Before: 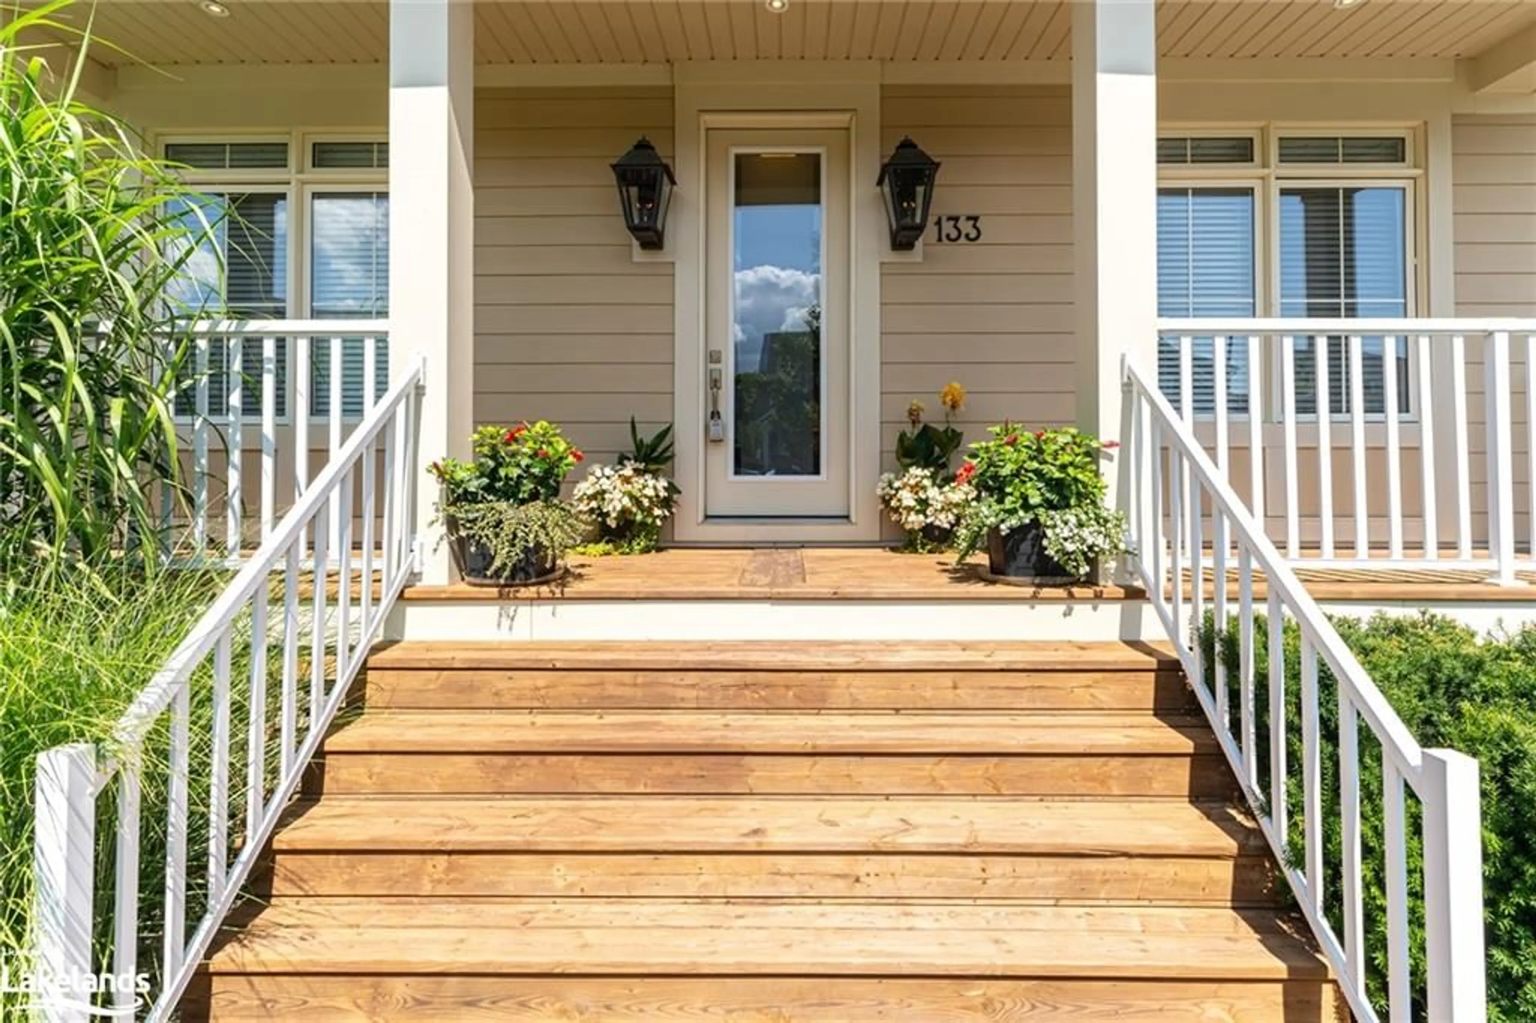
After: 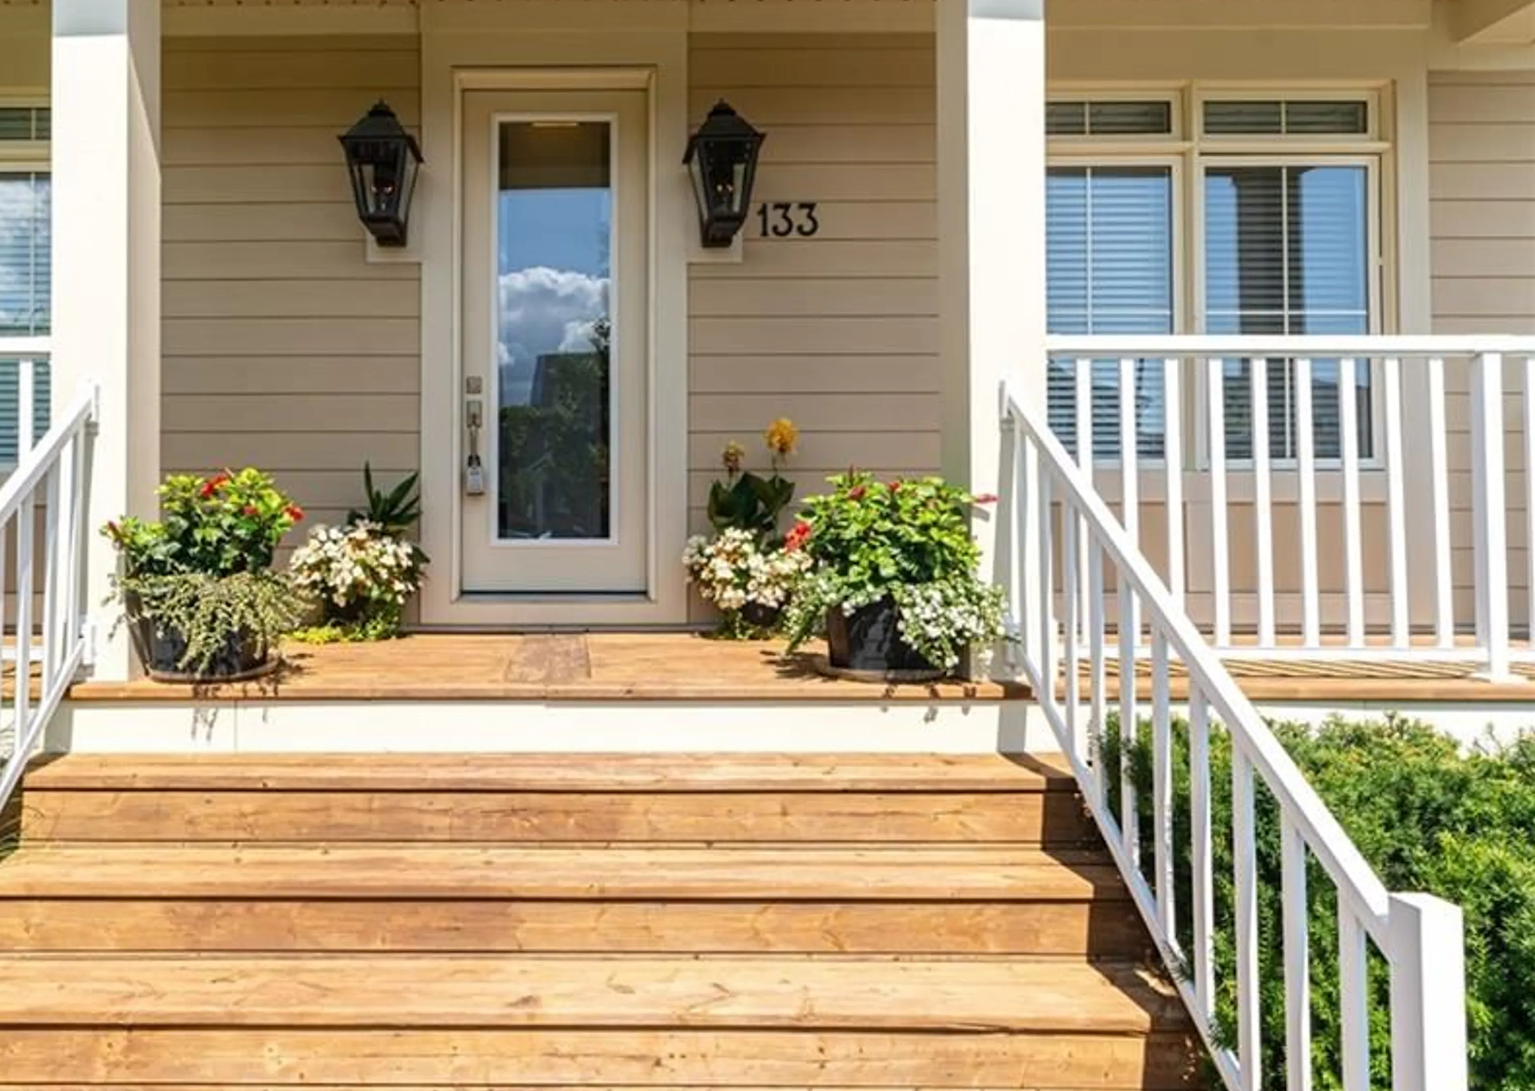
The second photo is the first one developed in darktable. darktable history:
crop: left 22.764%, top 5.83%, bottom 11.802%
